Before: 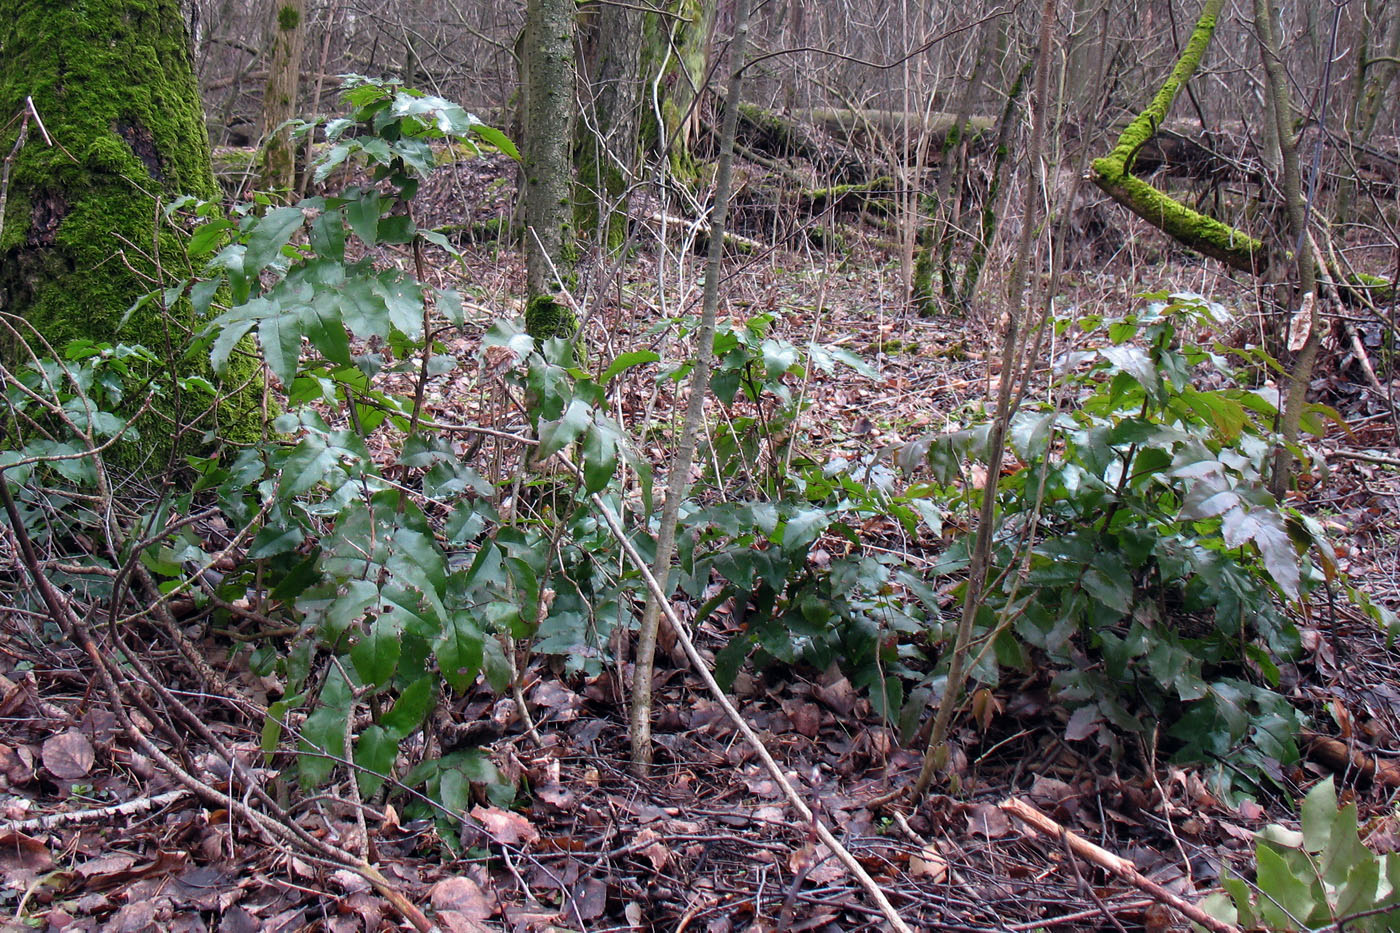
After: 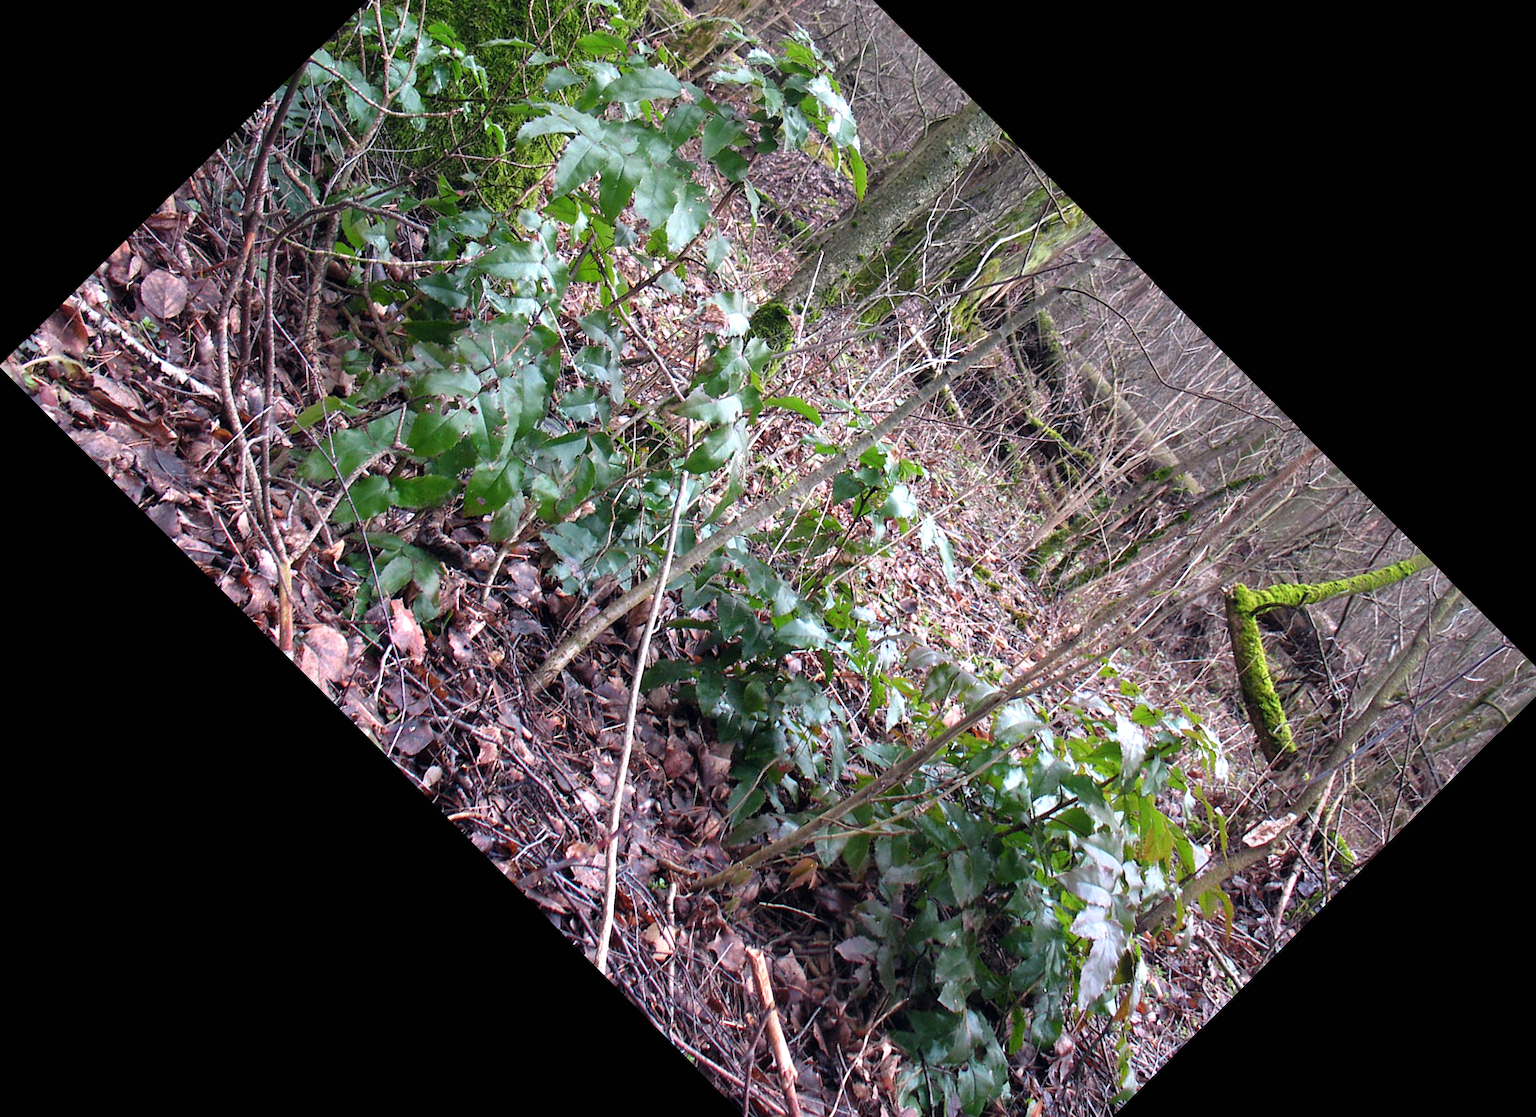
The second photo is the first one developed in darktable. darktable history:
crop and rotate: angle -45.18°, top 16.24%, right 0.844%, bottom 11.685%
exposure: black level correction 0, exposure 0.5 EV, compensate exposure bias true, compensate highlight preservation false
